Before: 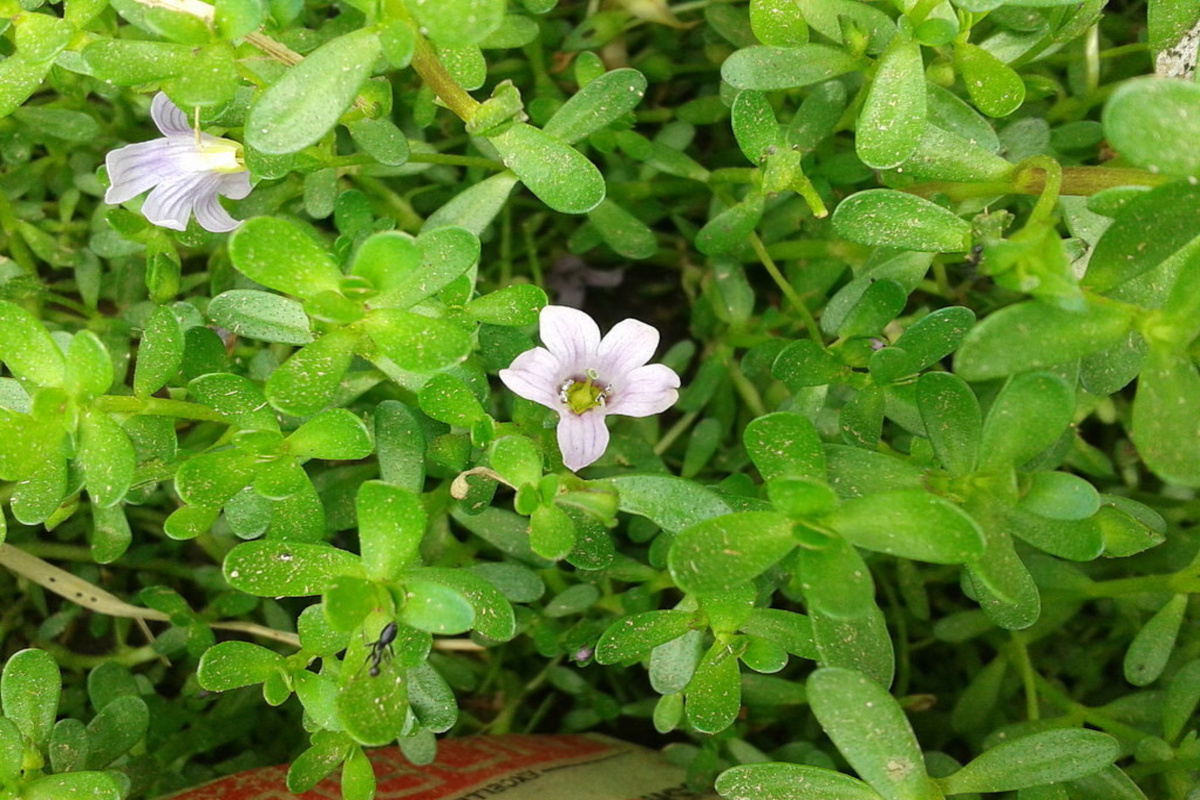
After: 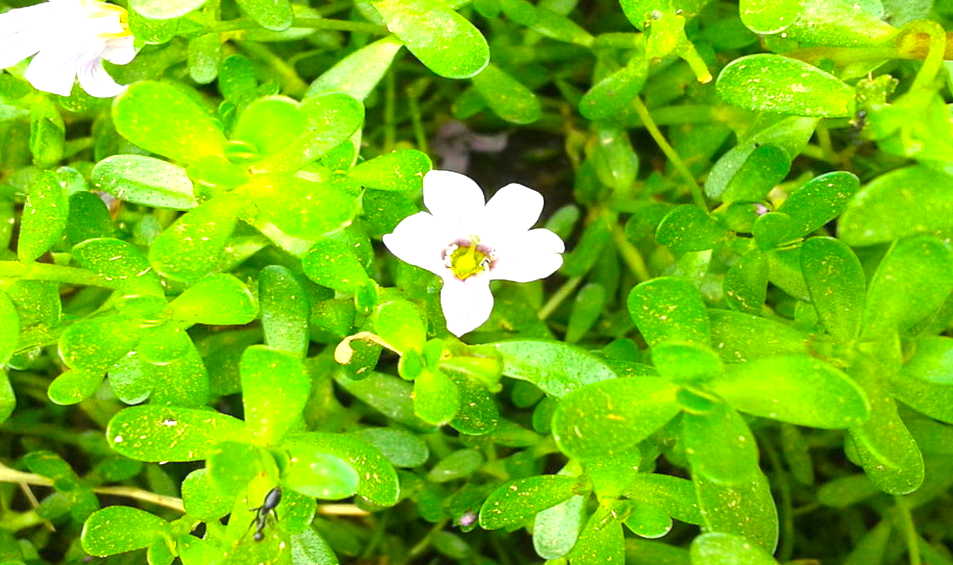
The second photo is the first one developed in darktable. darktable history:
exposure: black level correction 0, exposure 1.2 EV, compensate highlight preservation false
crop: left 9.712%, top 16.928%, right 10.845%, bottom 12.332%
color balance rgb: perceptual saturation grading › global saturation 20%, global vibrance 20%
